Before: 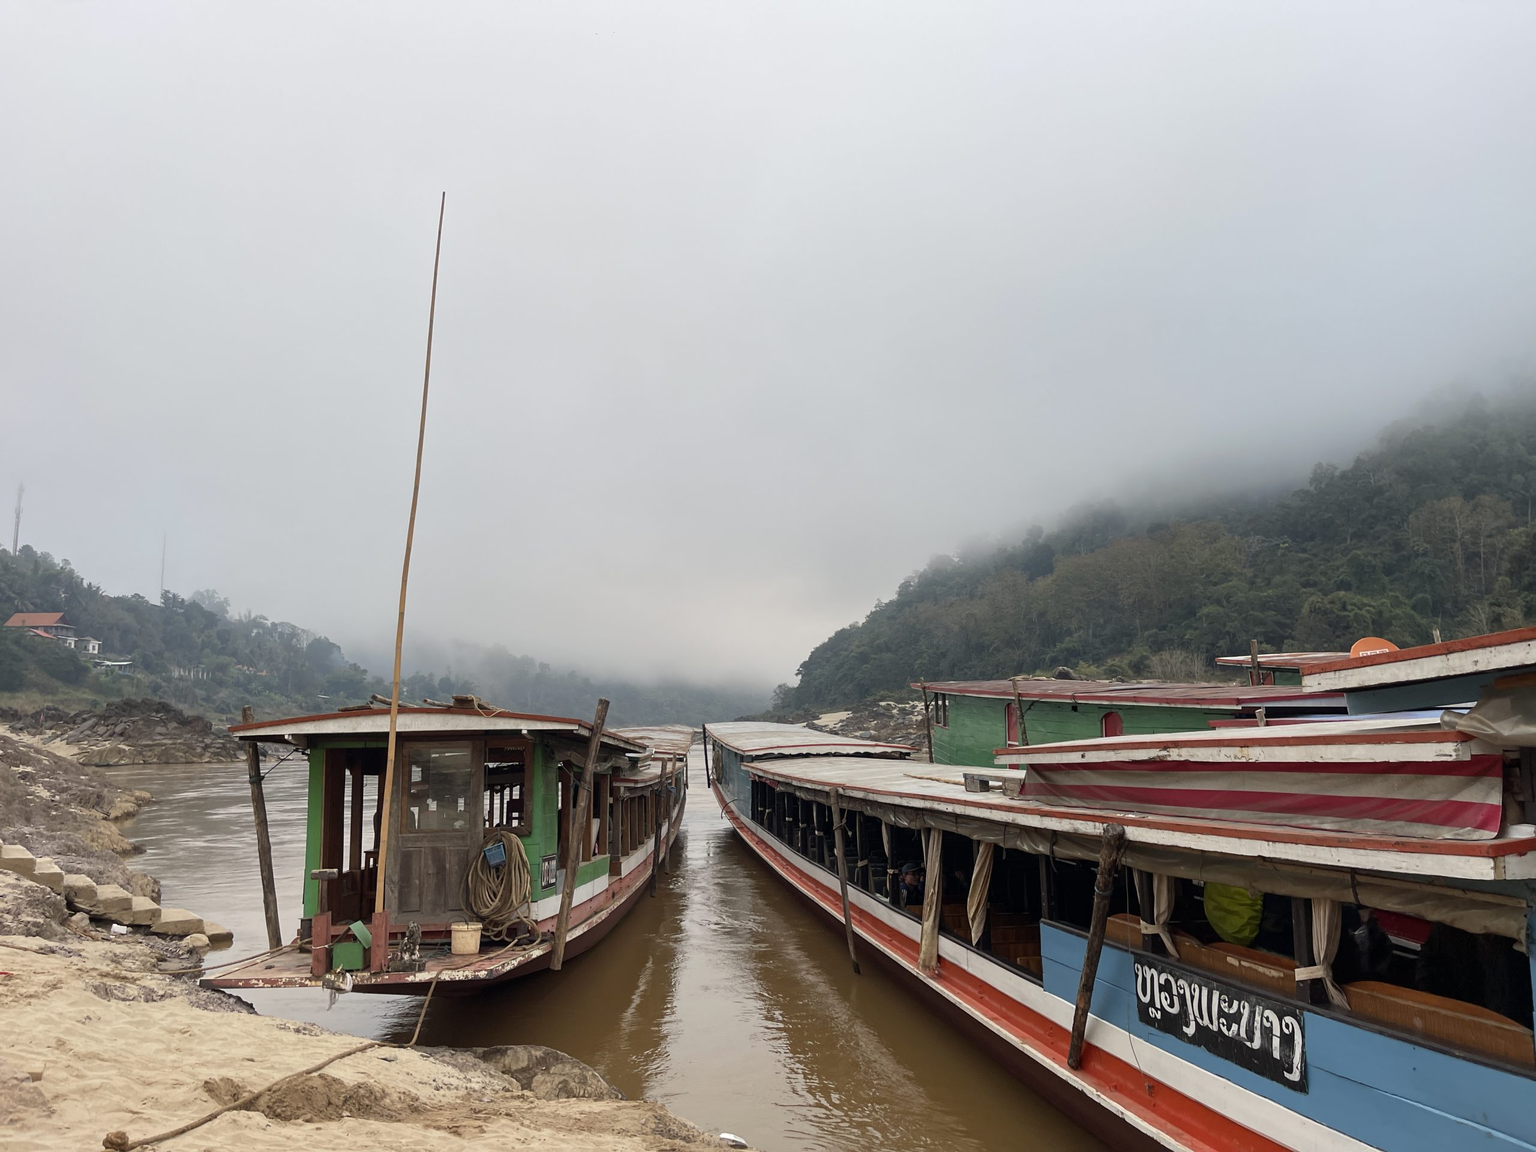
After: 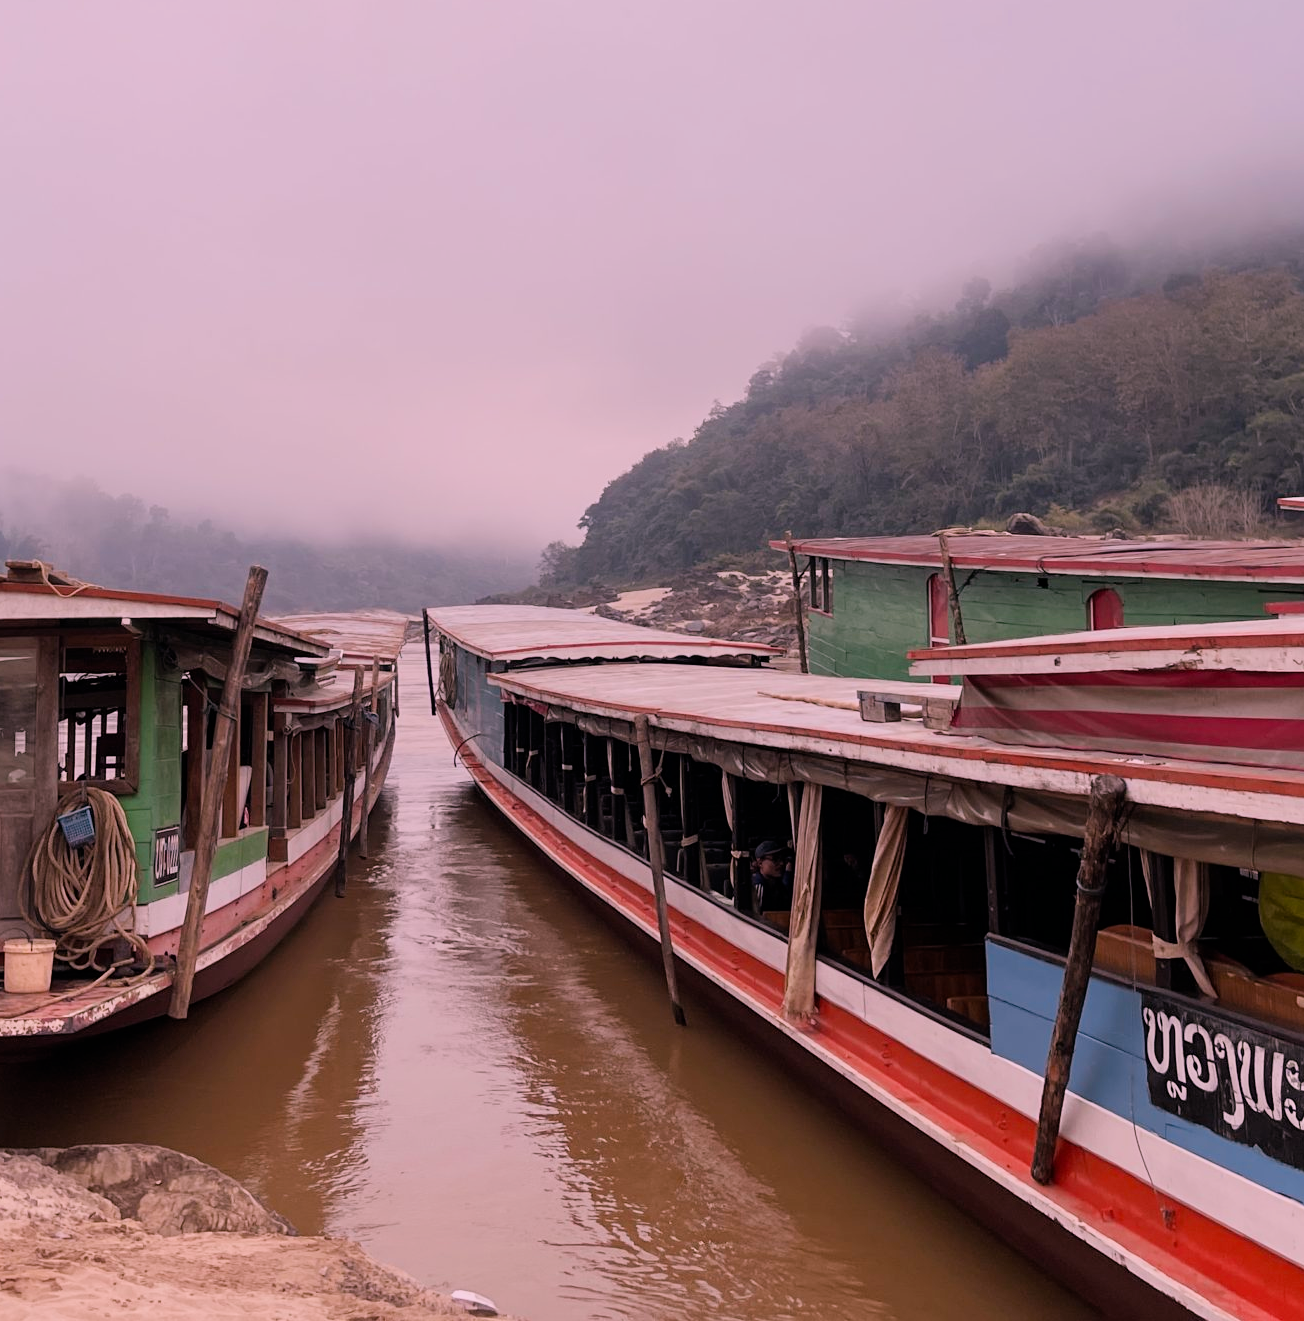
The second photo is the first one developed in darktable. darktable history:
filmic rgb: hardness 4.17
crop and rotate: left 29.237%, top 31.152%, right 19.807%
white balance: red 1.188, blue 1.11
